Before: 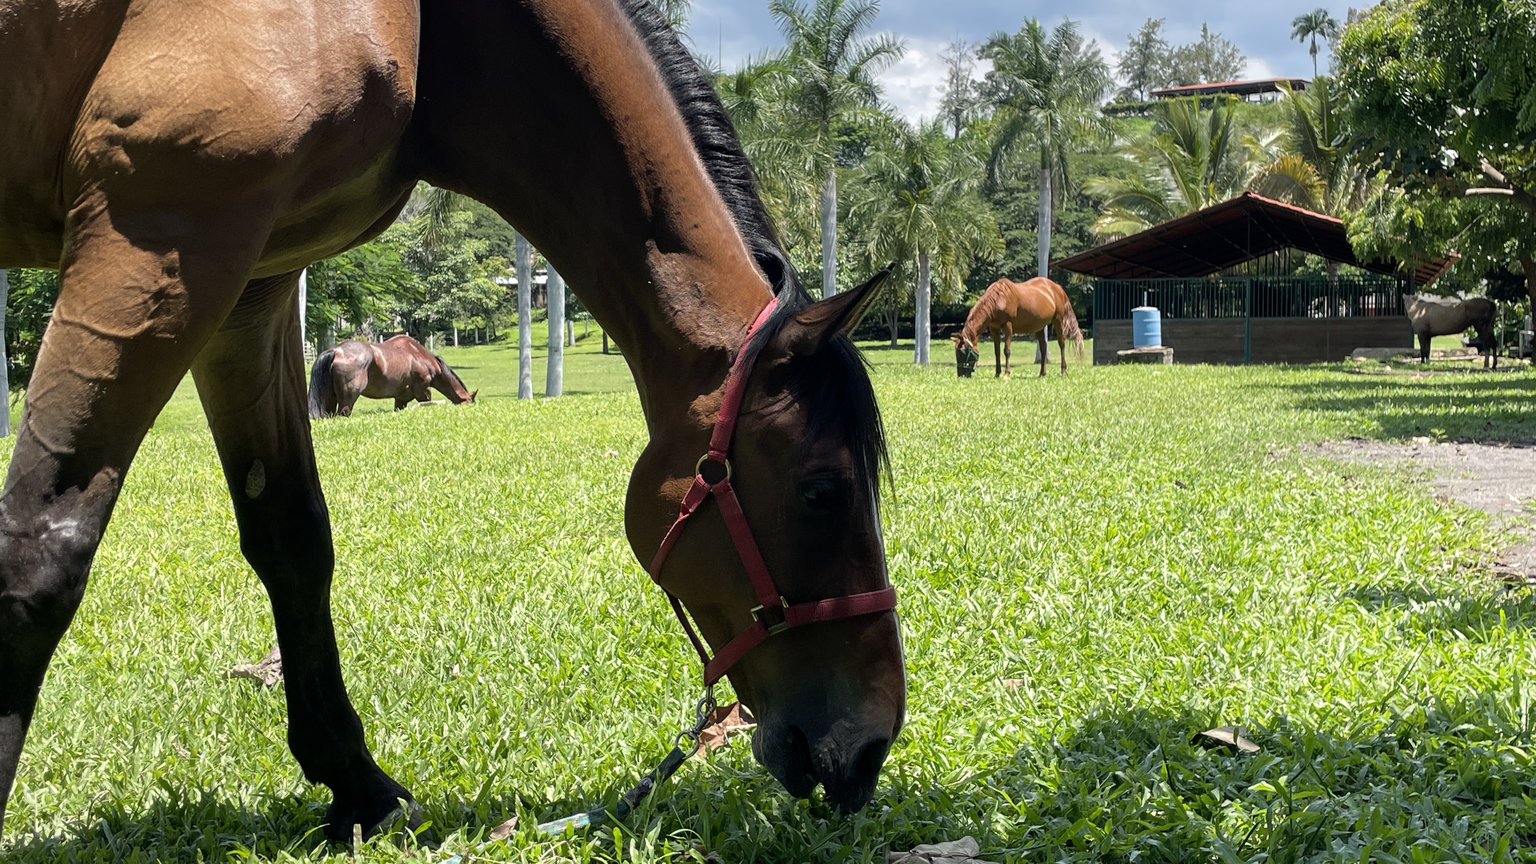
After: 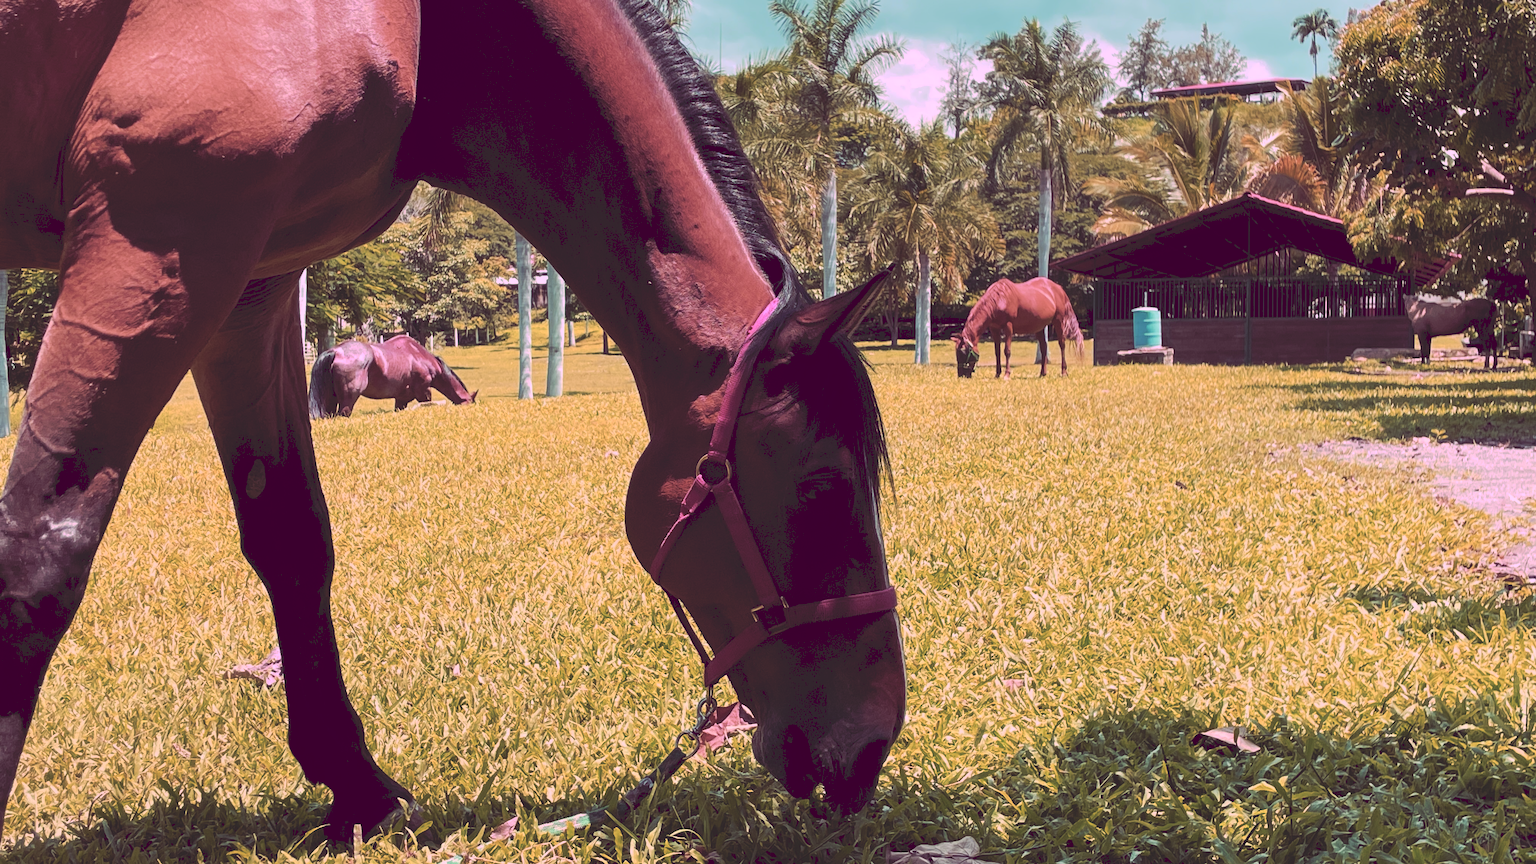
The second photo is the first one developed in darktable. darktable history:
tone curve: curves: ch0 [(0, 0) (0.003, 0.156) (0.011, 0.156) (0.025, 0.157) (0.044, 0.164) (0.069, 0.172) (0.1, 0.181) (0.136, 0.191) (0.177, 0.214) (0.224, 0.245) (0.277, 0.285) (0.335, 0.333) (0.399, 0.387) (0.468, 0.471) (0.543, 0.556) (0.623, 0.648) (0.709, 0.734) (0.801, 0.809) (0.898, 0.891) (1, 1)], preserve colors none
color look up table: target L [78.27, 96.46, 79.47, 81.44, 79.57, 86.32, 80.5, 76.46, 68.8, 54.39, 60.32, 55.99, 31.93, 4.594, 202.08, 70.27, 75, 81.36, 67.96, 67.54, 64.32, 59.91, 55.96, 60.66, 52.02, 45.94, 33.17, 30.15, 76.87, 62.56, 52.28, 79.66, 57.17, 50.13, 45.9, 54.23, 39.5, 30.98, 47.41, 25.35, 10.91, 94.8, 80.16, 79.79, 80.2, 72.42, 65.77, 50.96, 38.51], target a [29.79, 1.078, -58.3, 13.4, -53.04, 9.207, -18.87, 10.26, -17.65, 19.78, -35.75, 9.512, -0.159, 30.99, 0, 40.55, 42.14, 54.05, 47.78, 53.39, 73.97, 32.58, 34.91, 54.11, 49.73, 37.61, 30.39, 41.55, 9.078, 25.38, 43.45, -33.26, 19.19, 57.11, 33.91, -5.192, 23.06, 16.39, 20.47, 36.77, 31.46, 21.41, -53.34, -28.39, -45.26, -8.697, -39.79, -13.44, -17.56], target b [24.52, 68.28, 40.32, 55.01, 50.72, 17.04, 28.85, 37.22, 46.28, 30.78, 28.58, 6.533, 24.13, -4.714, -0.001, 33.8, 2.997, -33.48, 26.6, 3.898, -45.6, 2.827, 24.83, 10.18, -0.849, 12.1, 18.61, -0.979, -40.54, -59.39, -73.25, -36.21, -66.92, -48.94, -59.65, -36.89, -30.99, -7.192, -58.01, -43.56, -26.66, -11.75, 28.7, 10.44, -6.985, -7.935, 16.92, -14.5, 0.9], num patches 49
